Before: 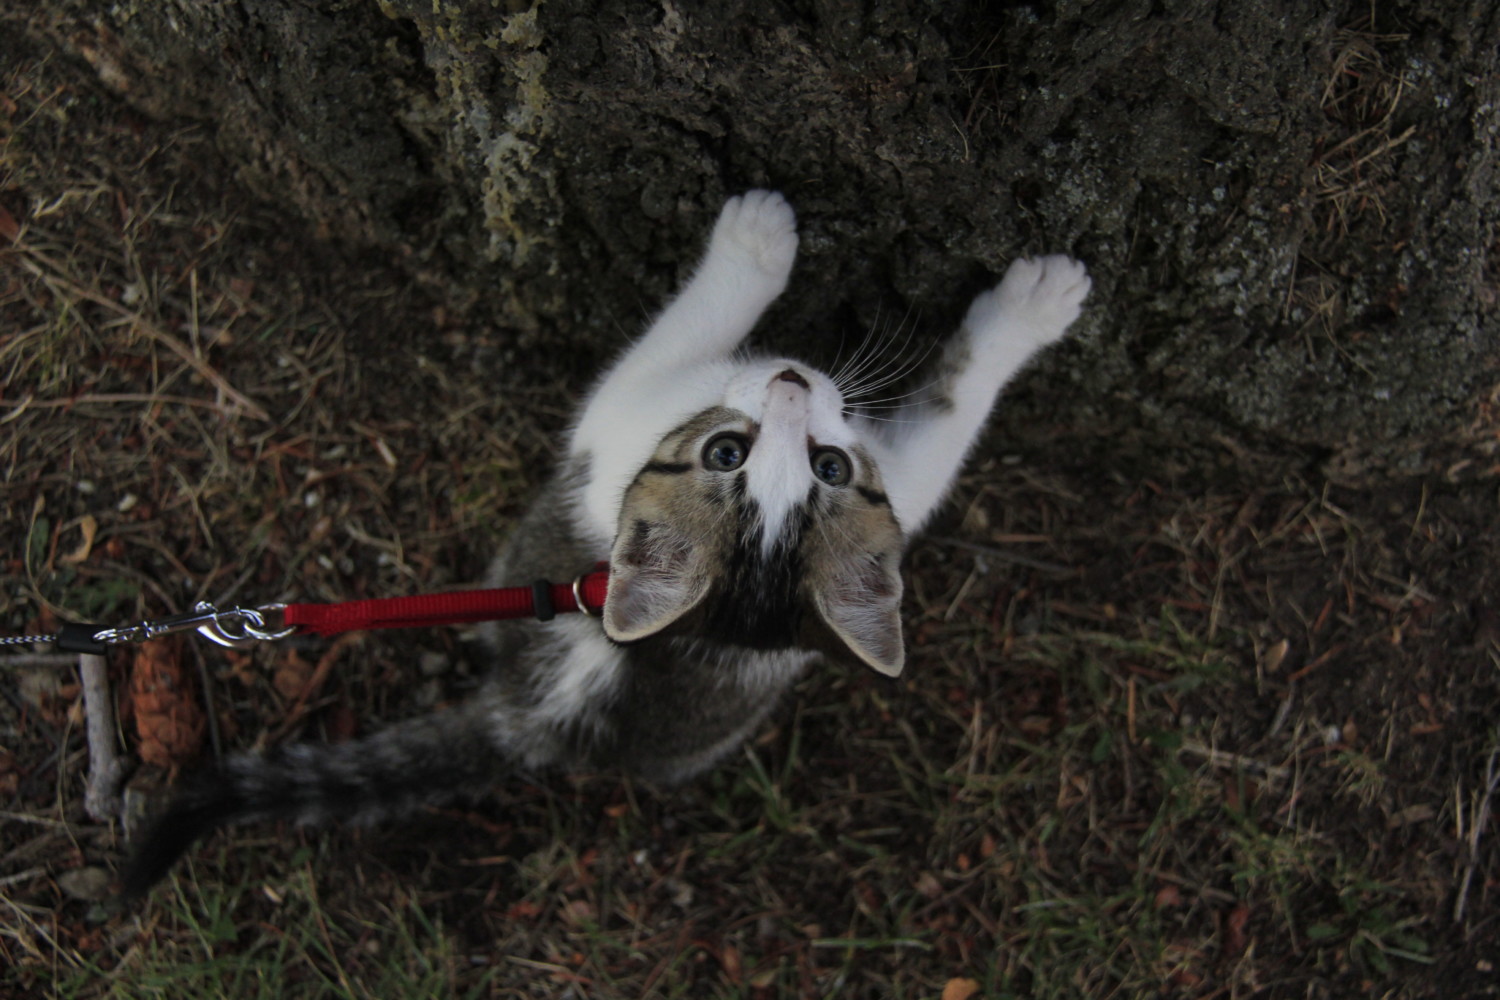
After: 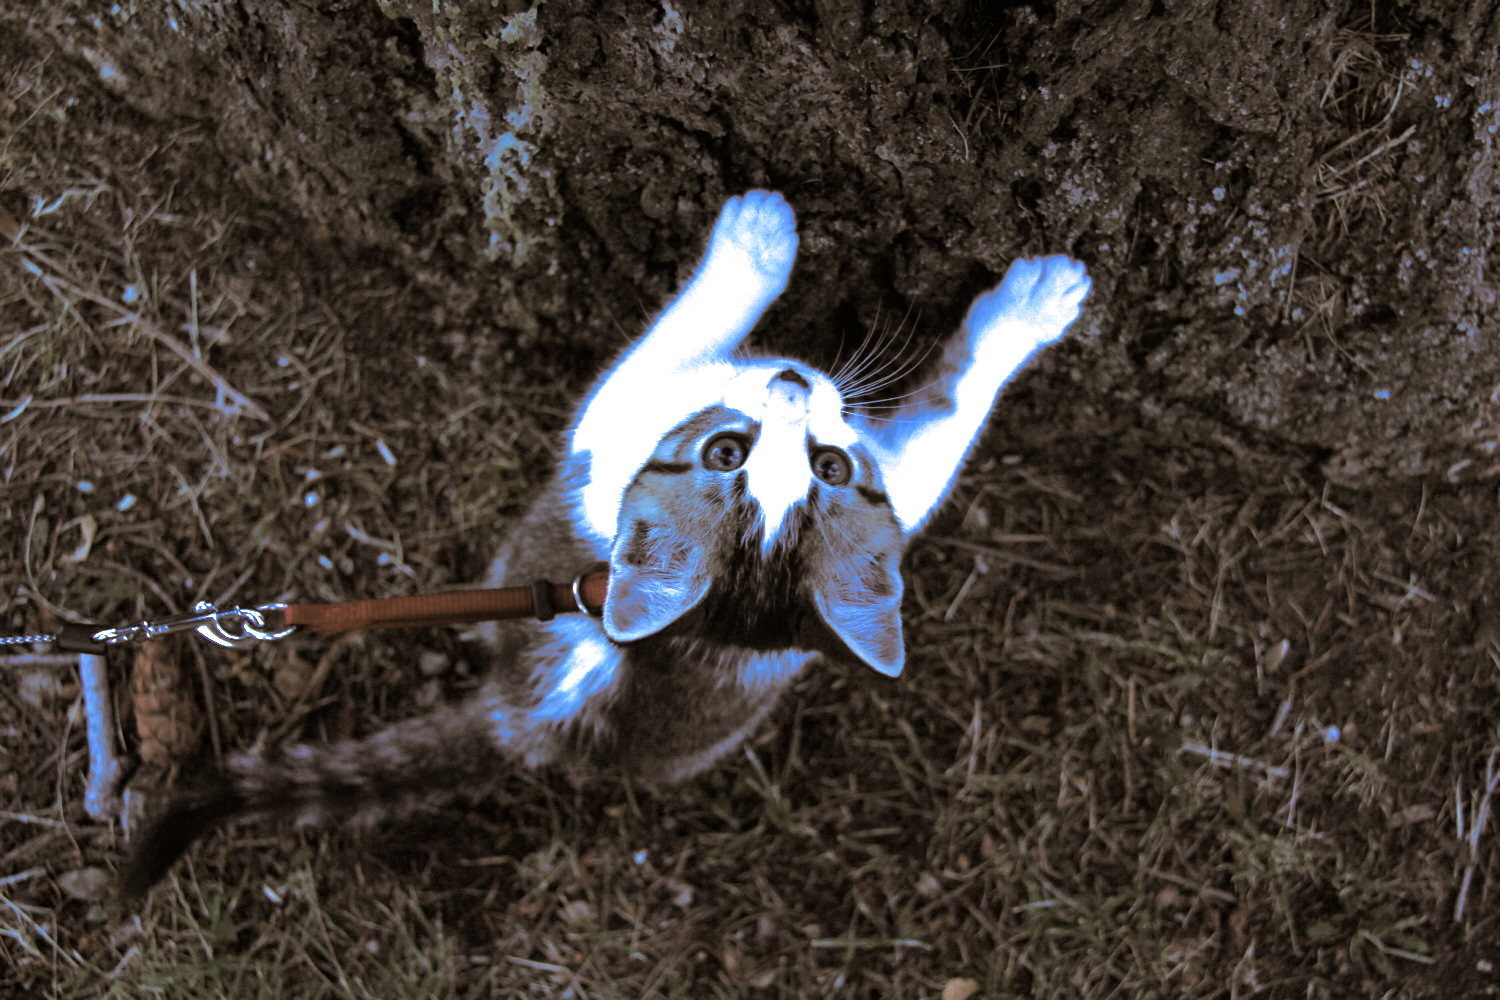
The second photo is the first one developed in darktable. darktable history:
split-toning: shadows › hue 37.98°, highlights › hue 185.58°, balance -55.261
white balance: red 0.766, blue 1.537
exposure: black level correction 0, exposure 1 EV, compensate exposure bias true, compensate highlight preservation false
